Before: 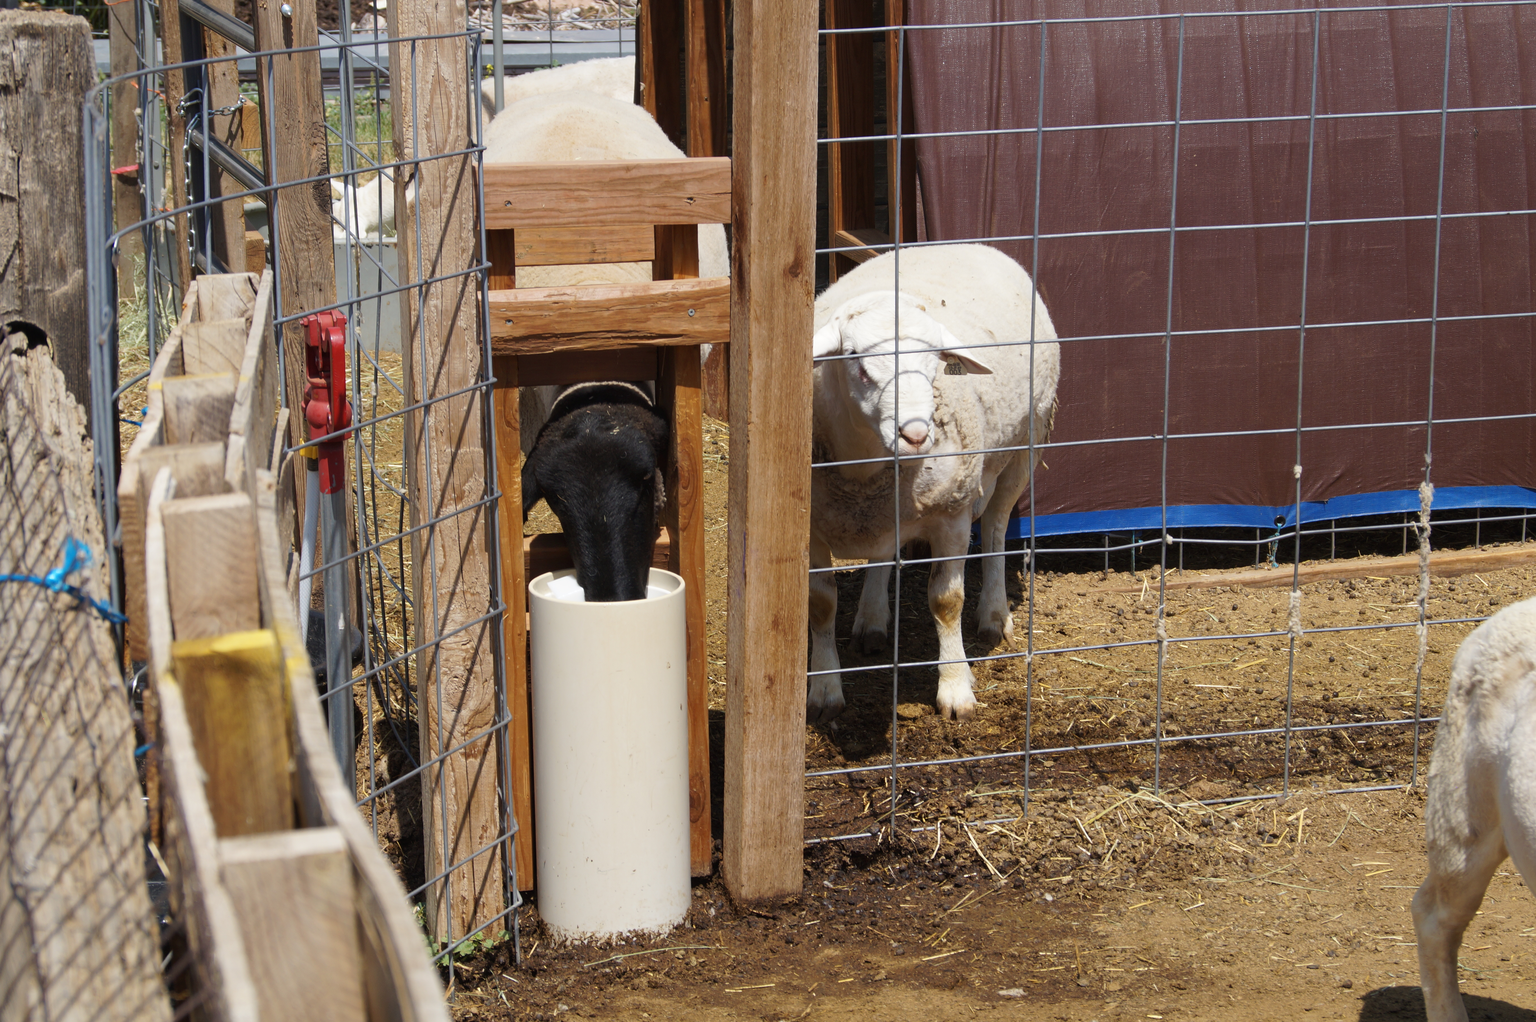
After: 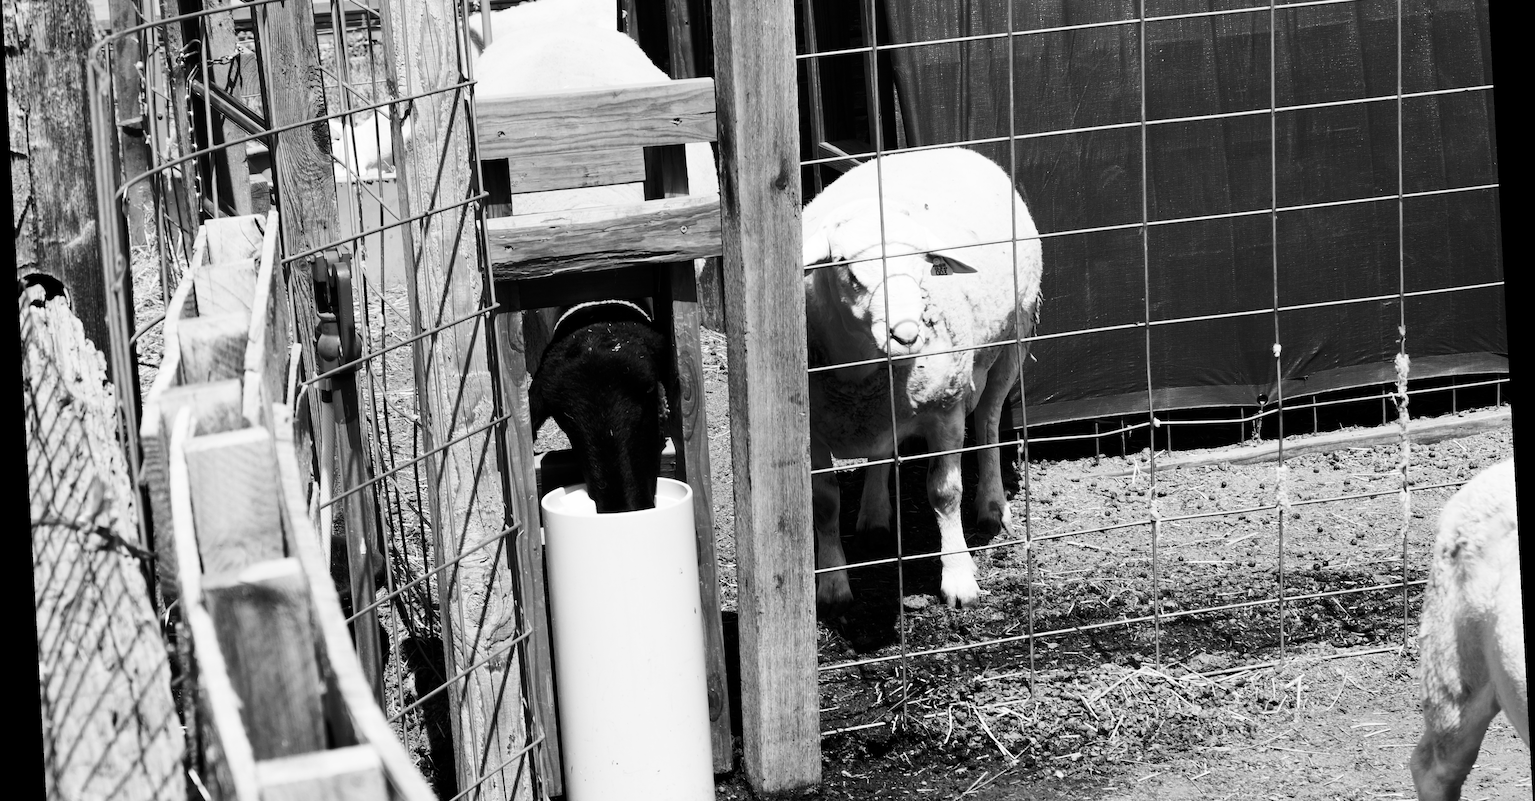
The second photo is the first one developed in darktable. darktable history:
monochrome: on, module defaults
filmic rgb: black relative exposure -6.82 EV, white relative exposure 5.89 EV, hardness 2.71
crop: top 11.038%, bottom 13.962%
levels: mode automatic, black 0.023%, white 99.97%, levels [0.062, 0.494, 0.925]
rotate and perspective: rotation -3.18°, automatic cropping off
contrast brightness saturation: contrast 0.4, brightness 0.1, saturation 0.21
